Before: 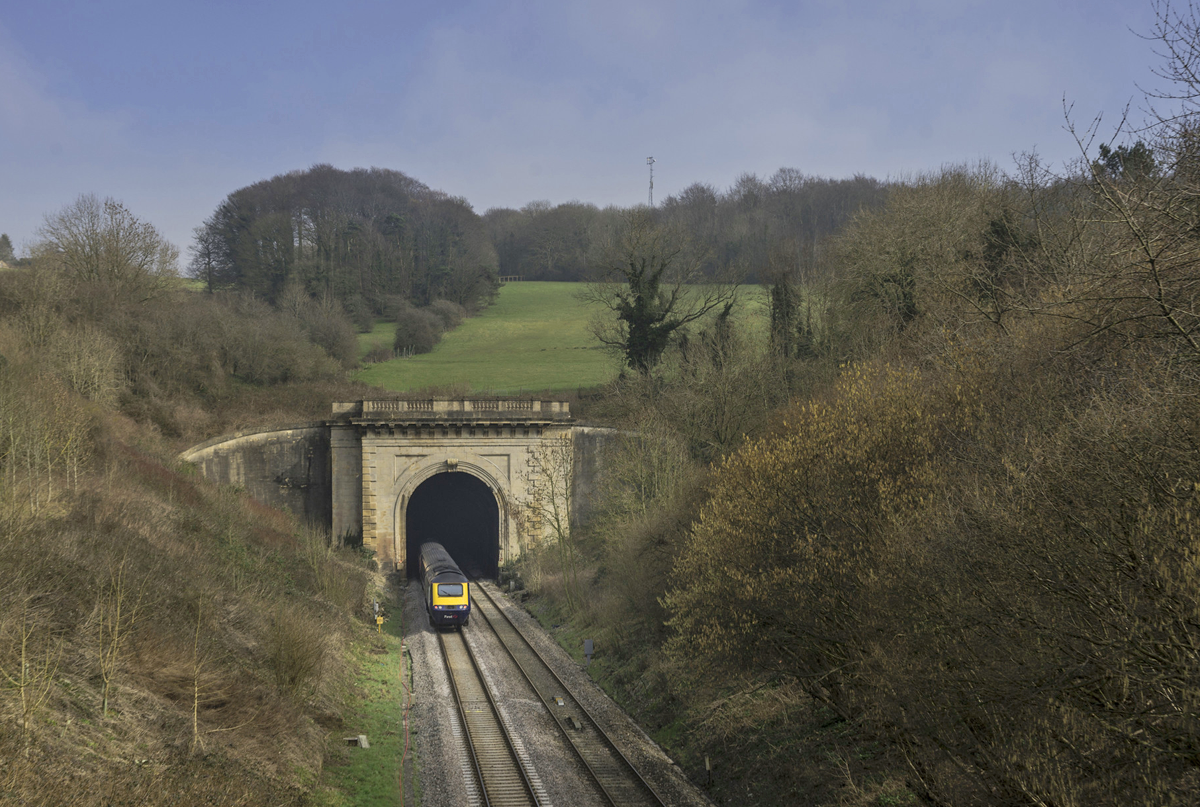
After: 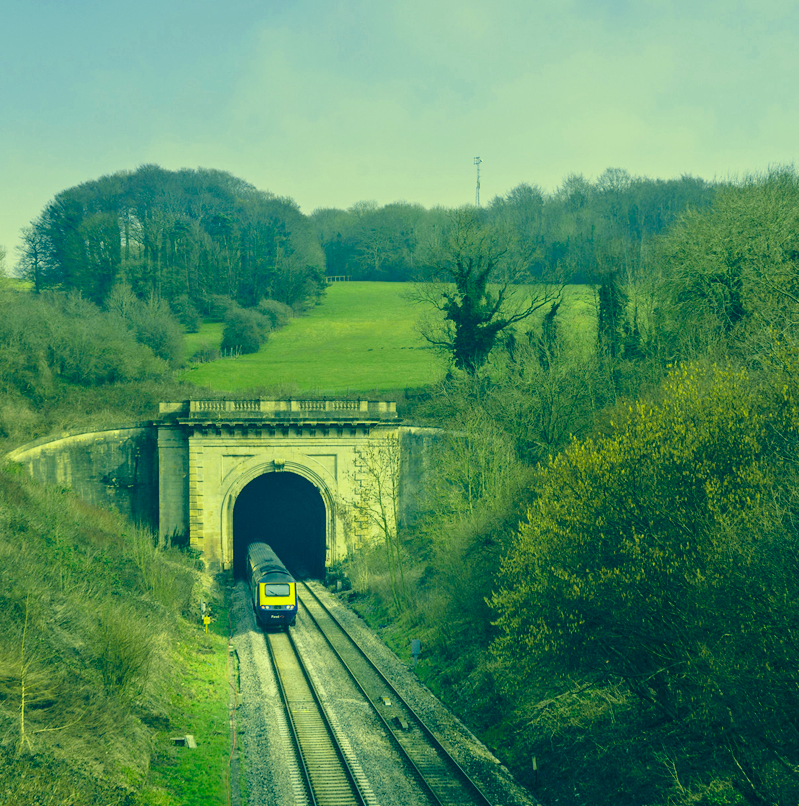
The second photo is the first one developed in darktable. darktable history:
base curve: curves: ch0 [(0, 0) (0.028, 0.03) (0.121, 0.232) (0.46, 0.748) (0.859, 0.968) (1, 1)], preserve colors none
color correction: highlights a* -15.58, highlights b* 40, shadows a* -40, shadows b* -26.18
color balance rgb: perceptual saturation grading › global saturation 10%, global vibrance 10%
local contrast: mode bilateral grid, contrast 100, coarseness 100, detail 91%, midtone range 0.2
crop and rotate: left 14.436%, right 18.898%
color balance: contrast fulcrum 17.78%
